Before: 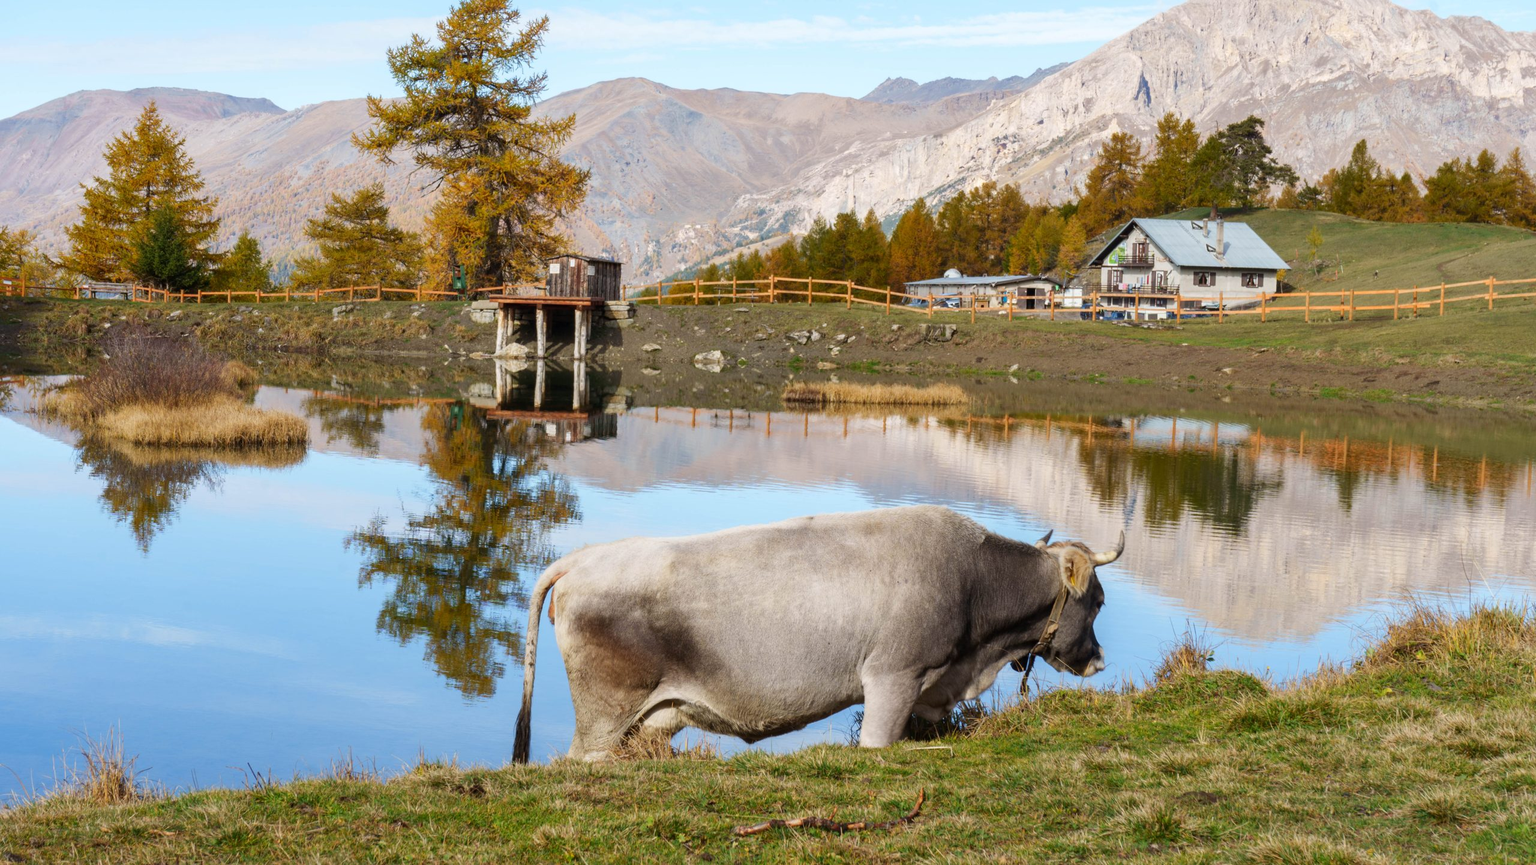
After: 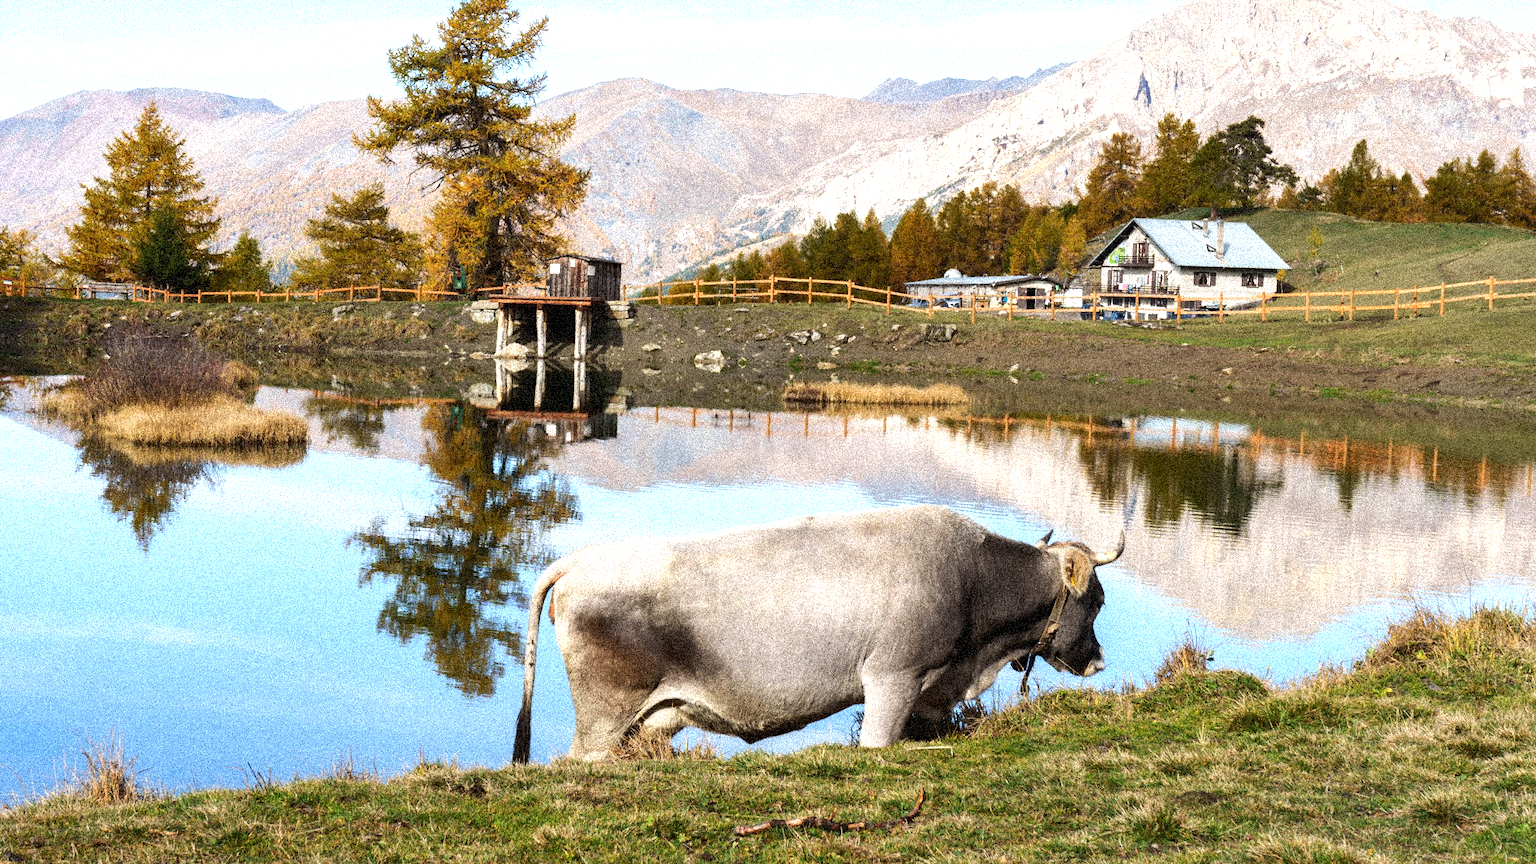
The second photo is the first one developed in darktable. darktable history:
grain: coarseness 3.75 ISO, strength 100%, mid-tones bias 0%
tone equalizer: -8 EV -0.75 EV, -7 EV -0.7 EV, -6 EV -0.6 EV, -5 EV -0.4 EV, -3 EV 0.4 EV, -2 EV 0.6 EV, -1 EV 0.7 EV, +0 EV 0.75 EV, edges refinement/feathering 500, mask exposure compensation -1.57 EV, preserve details no
